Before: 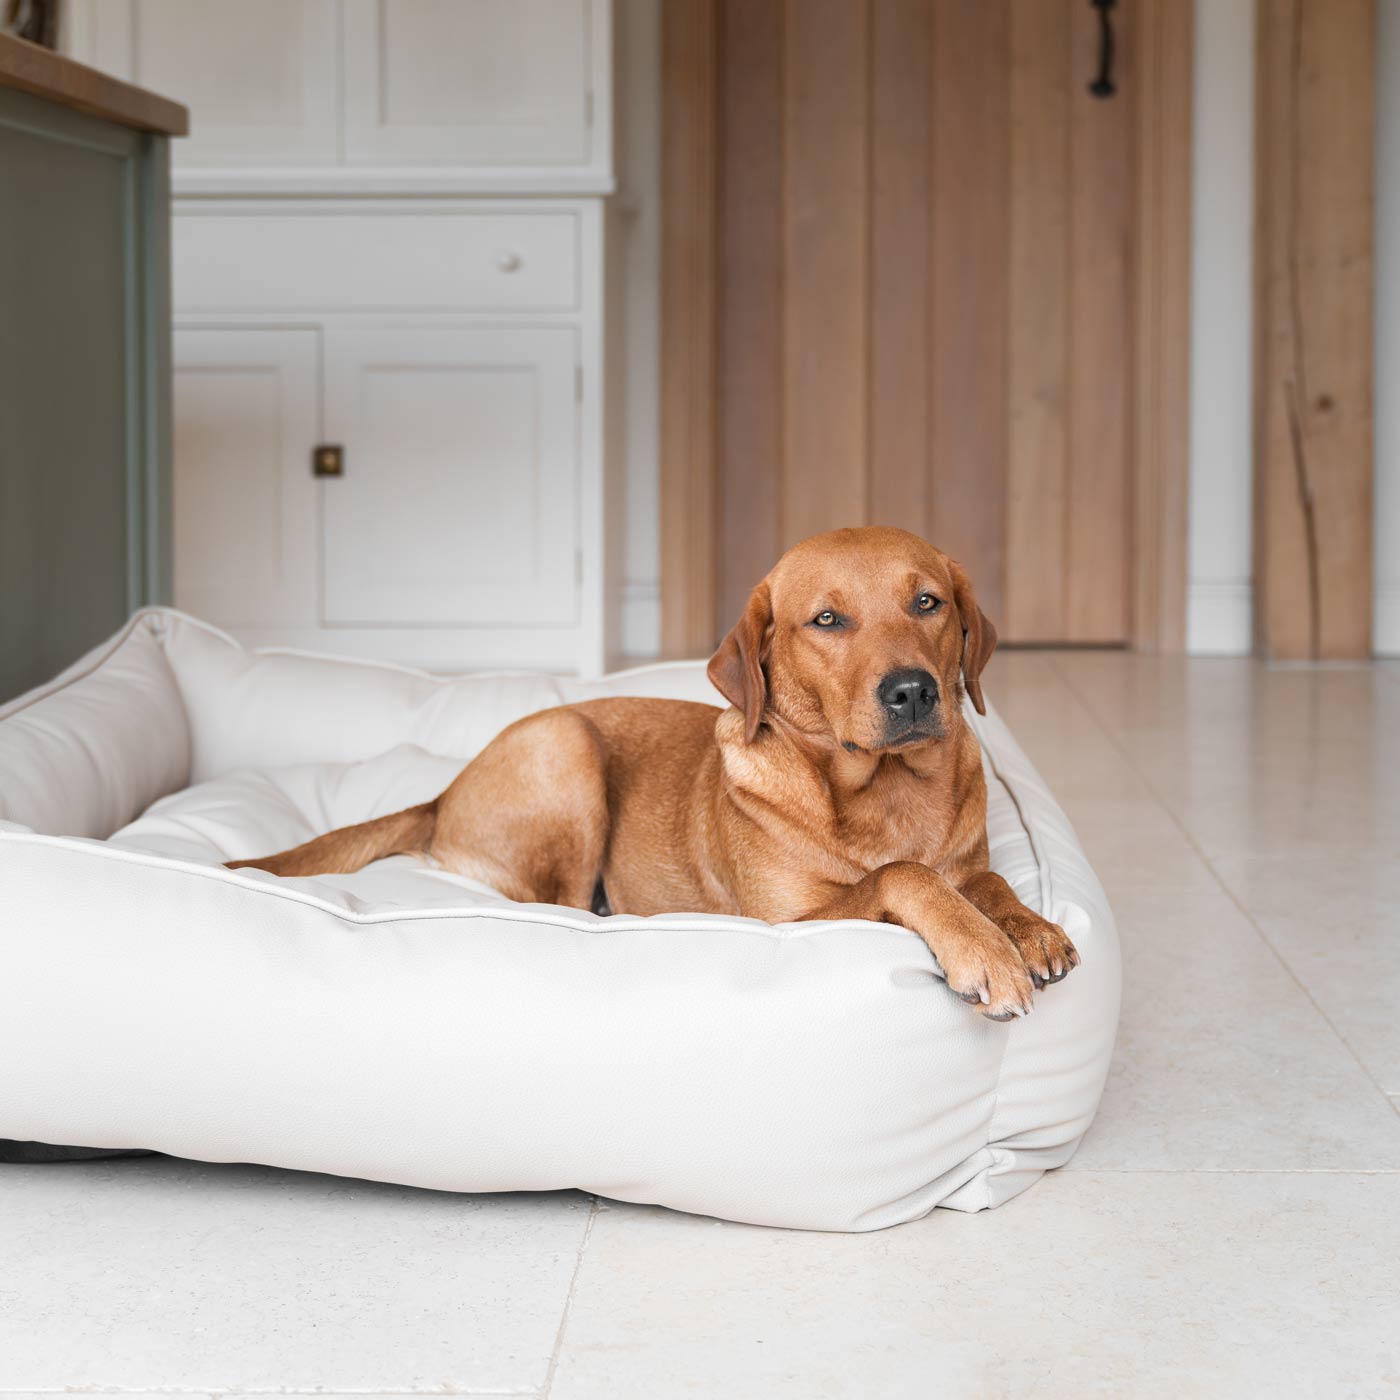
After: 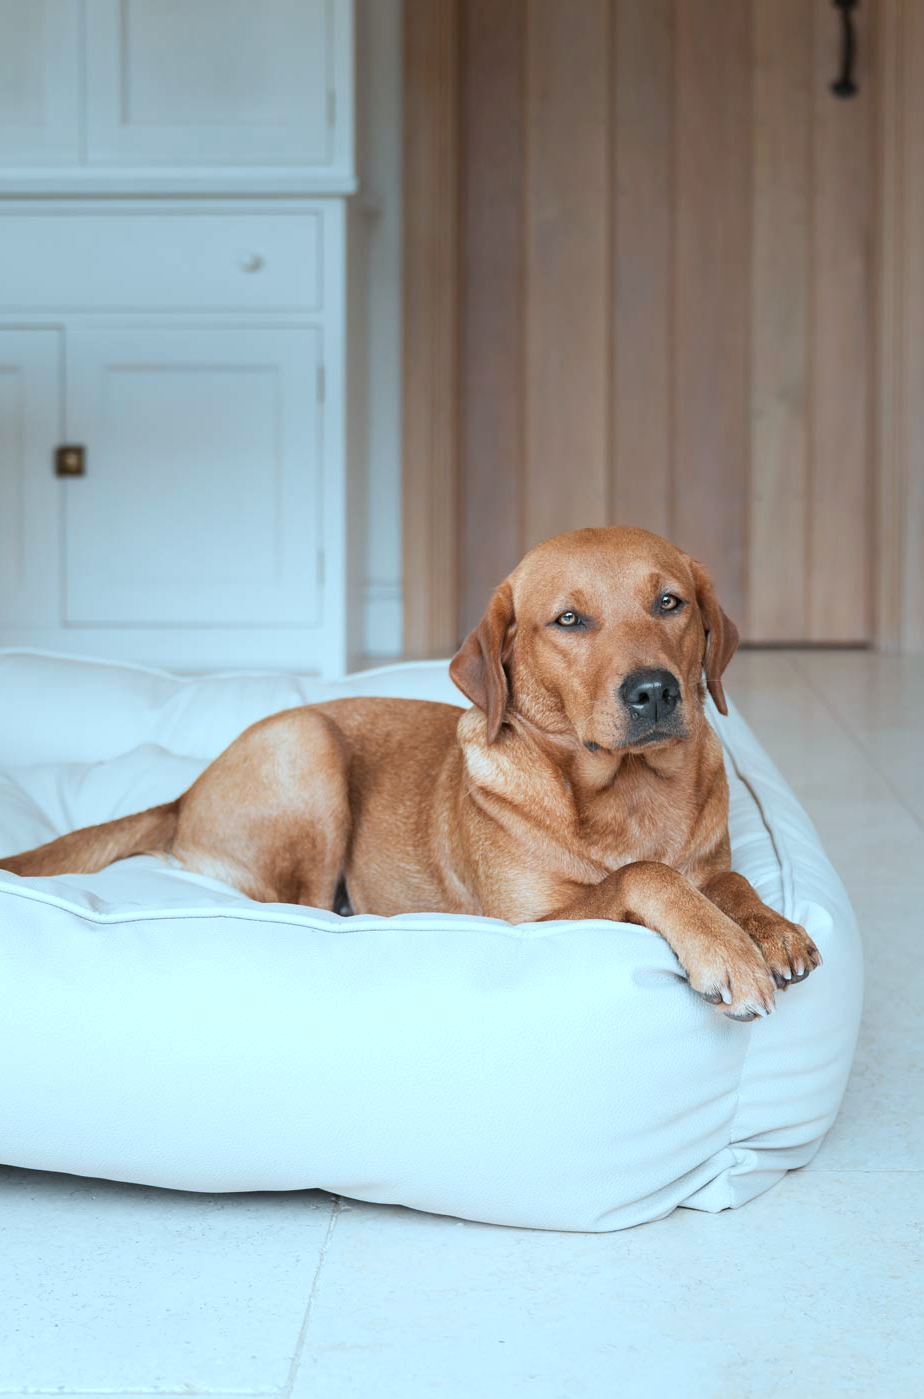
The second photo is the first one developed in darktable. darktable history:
color correction: highlights a* -11.71, highlights b* -15.58
crop and rotate: left 18.442%, right 15.508%
